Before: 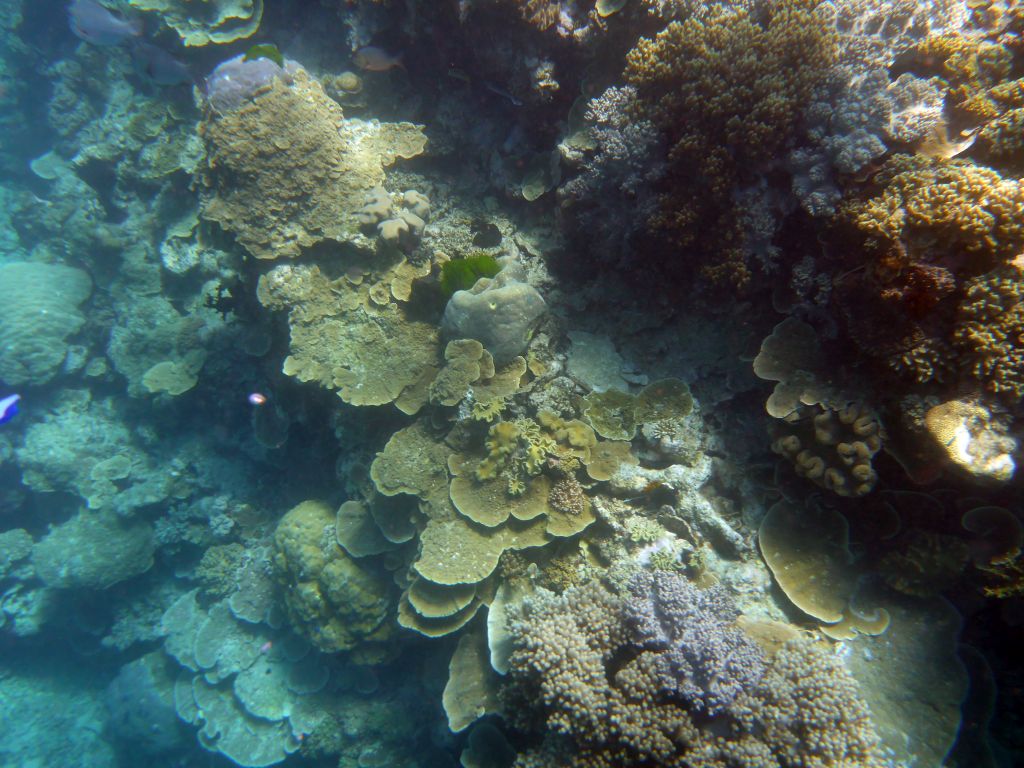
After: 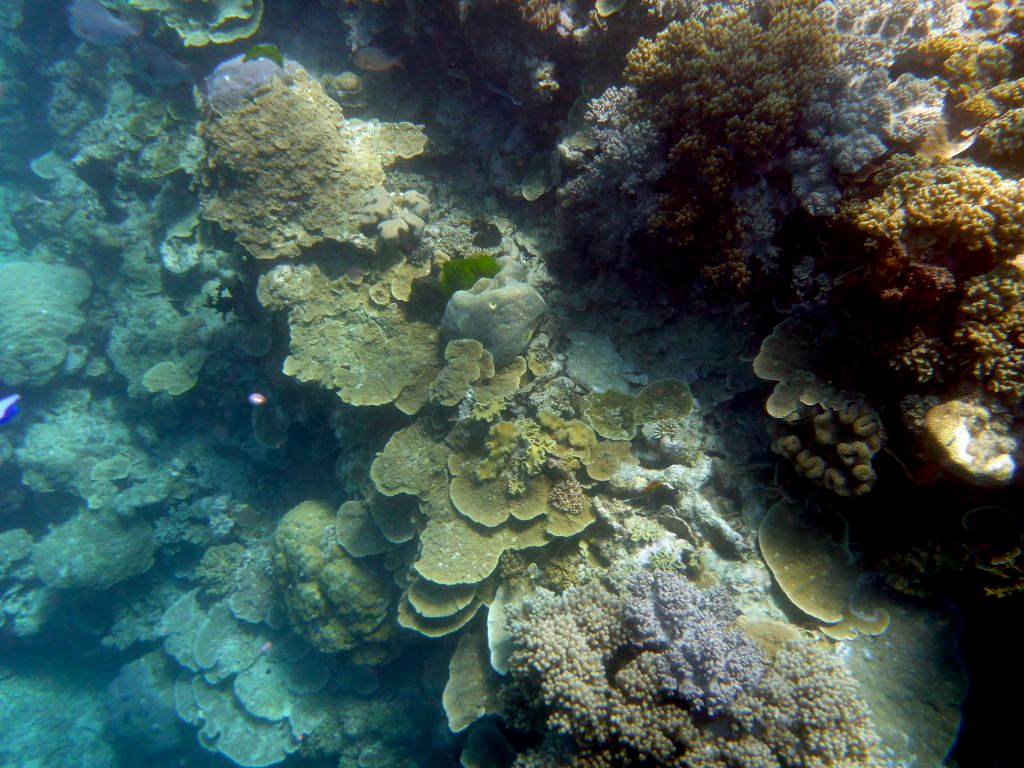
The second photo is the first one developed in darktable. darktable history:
exposure: black level correction 0.009, exposure 0.017 EV, compensate highlight preservation false
